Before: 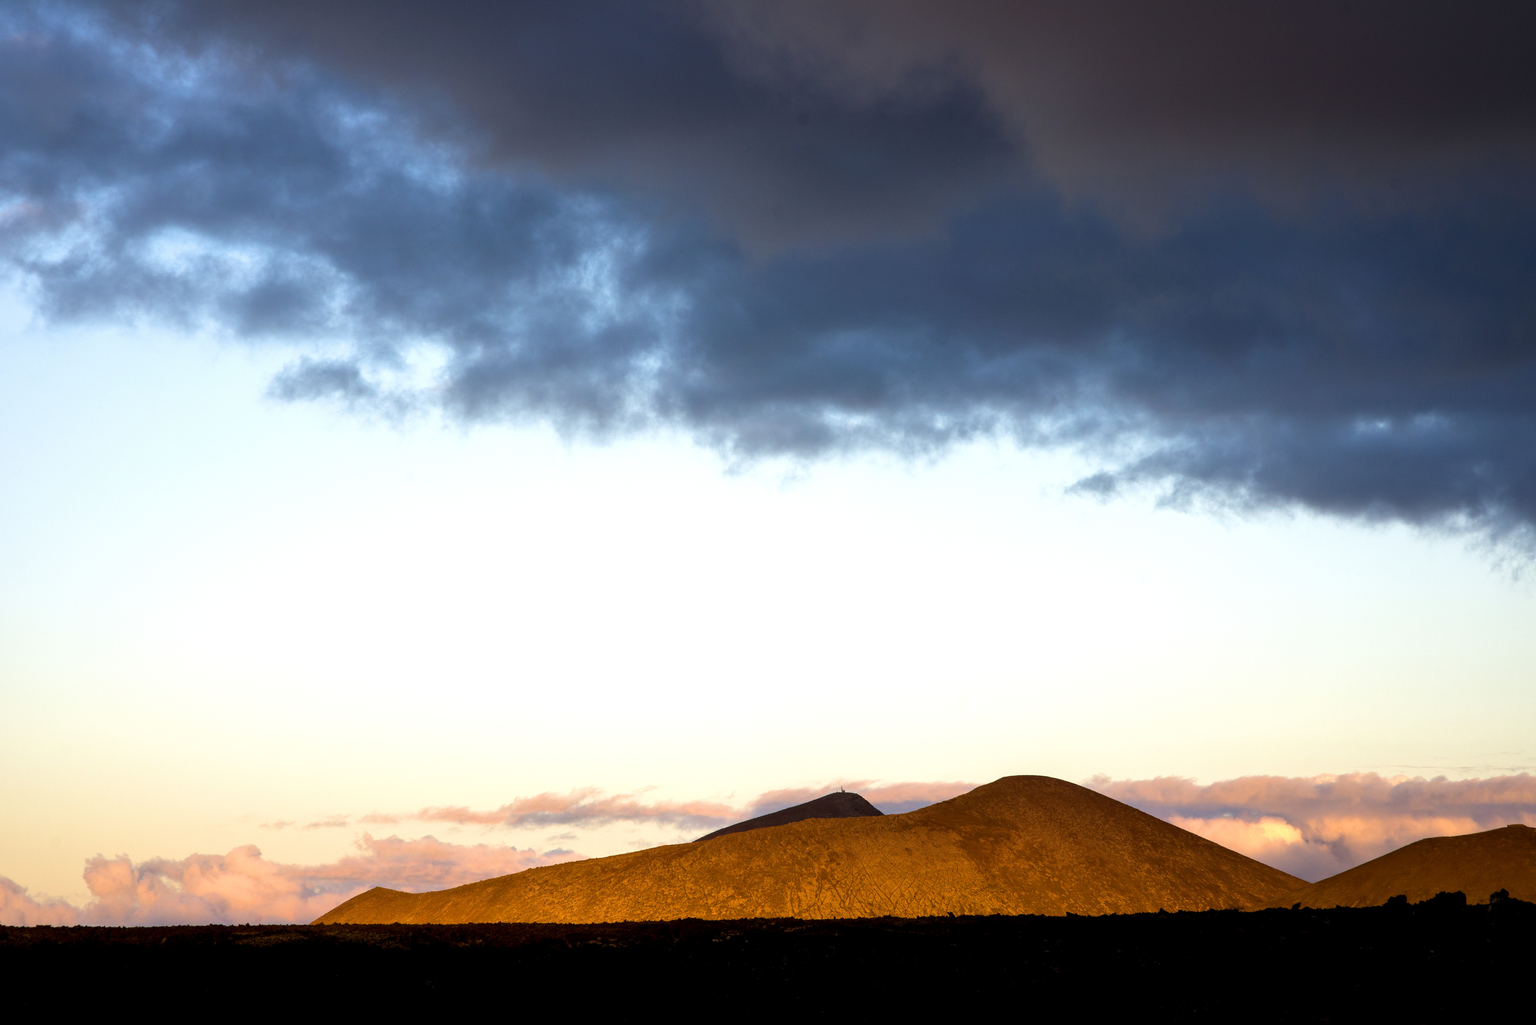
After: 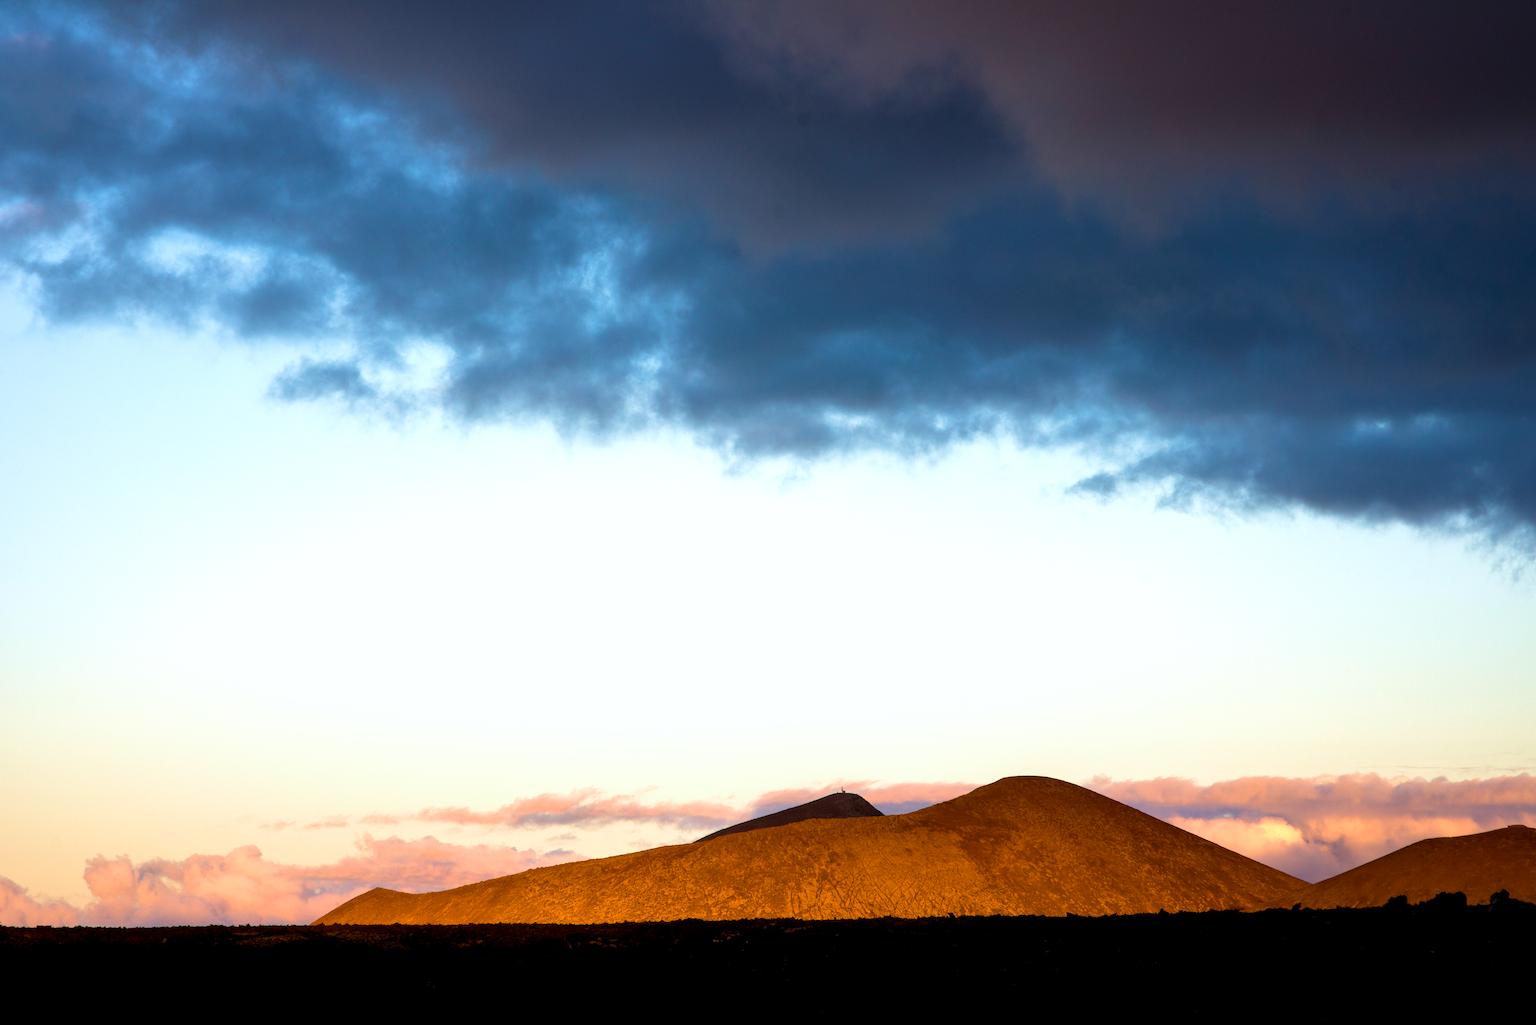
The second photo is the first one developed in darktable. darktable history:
white balance: red 0.988, blue 1.017
velvia: on, module defaults
